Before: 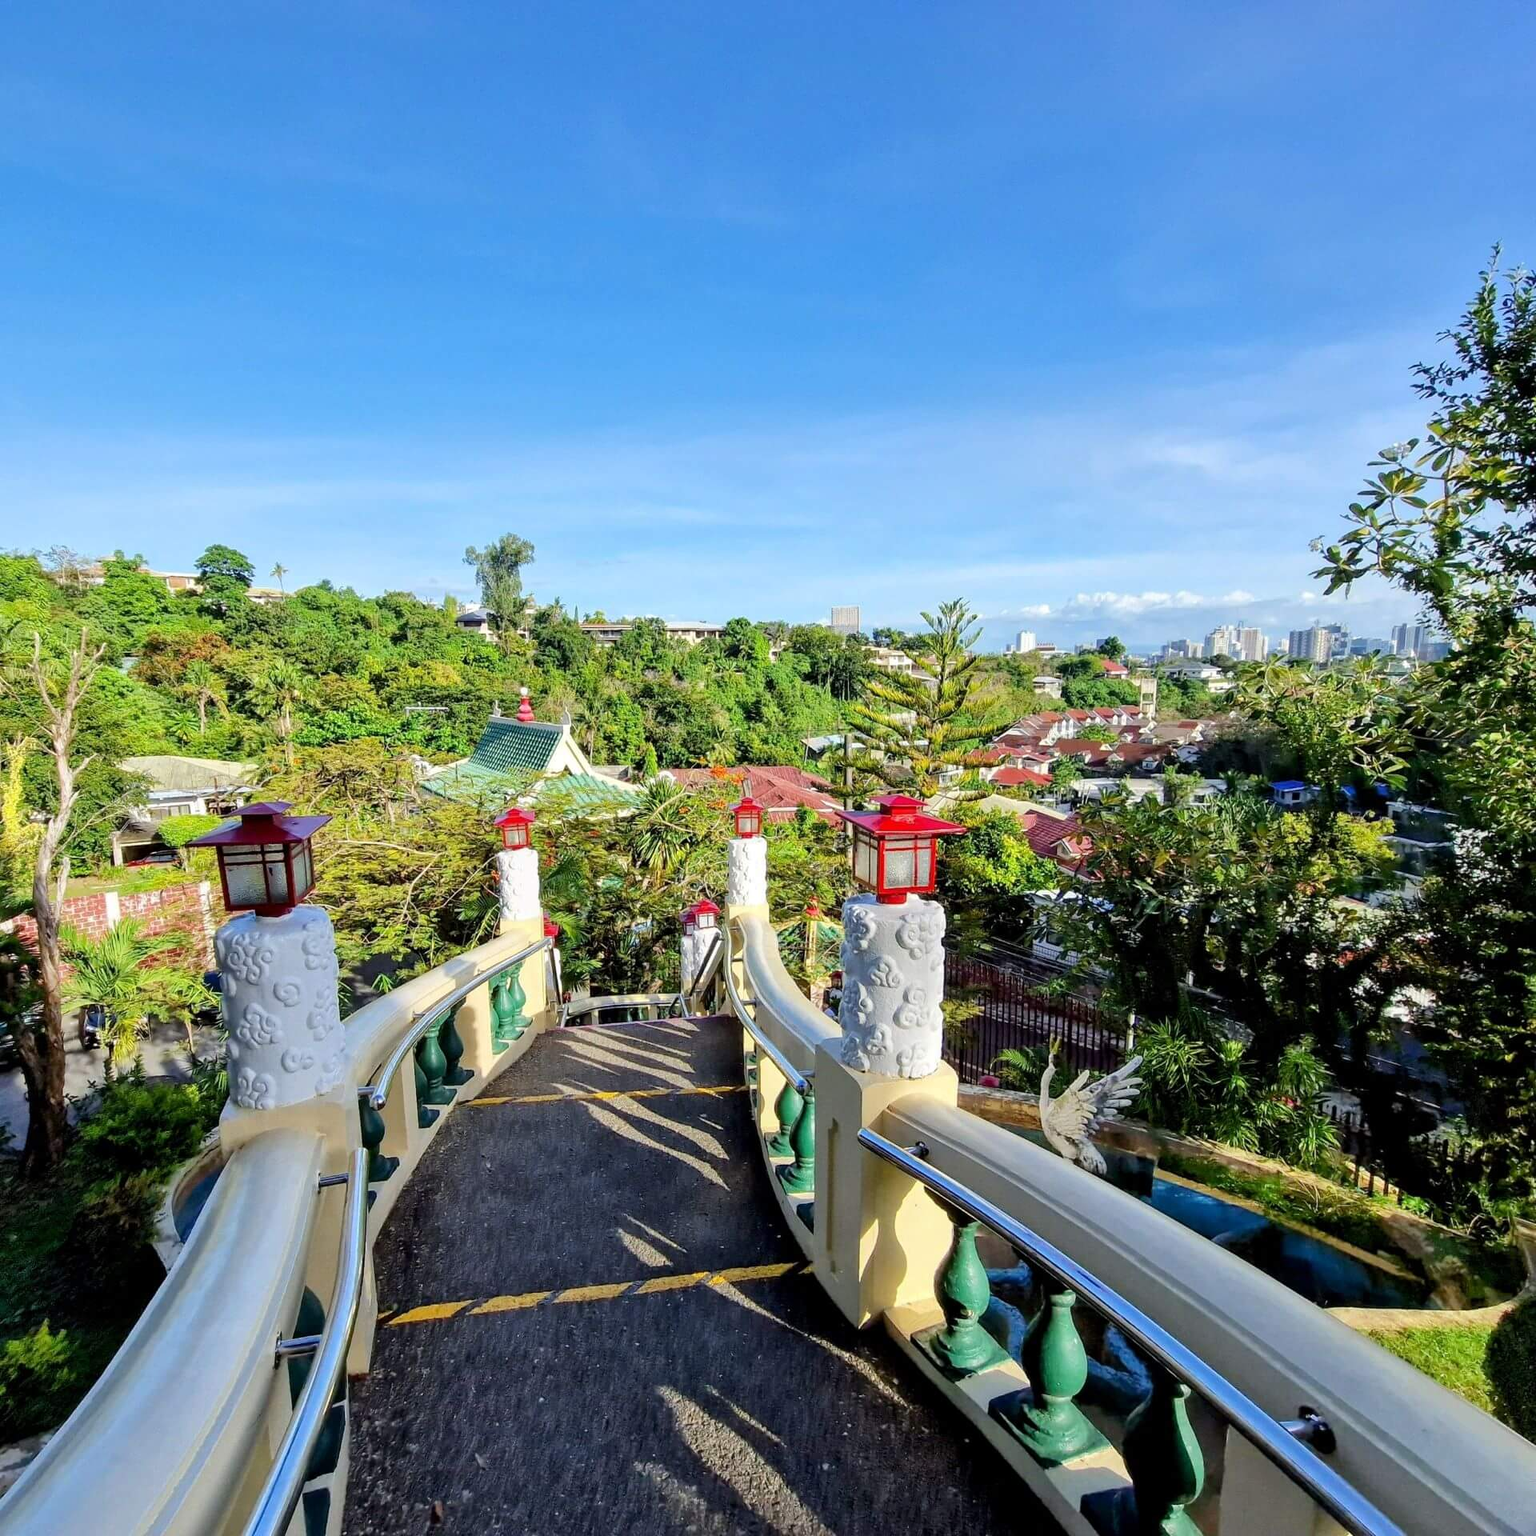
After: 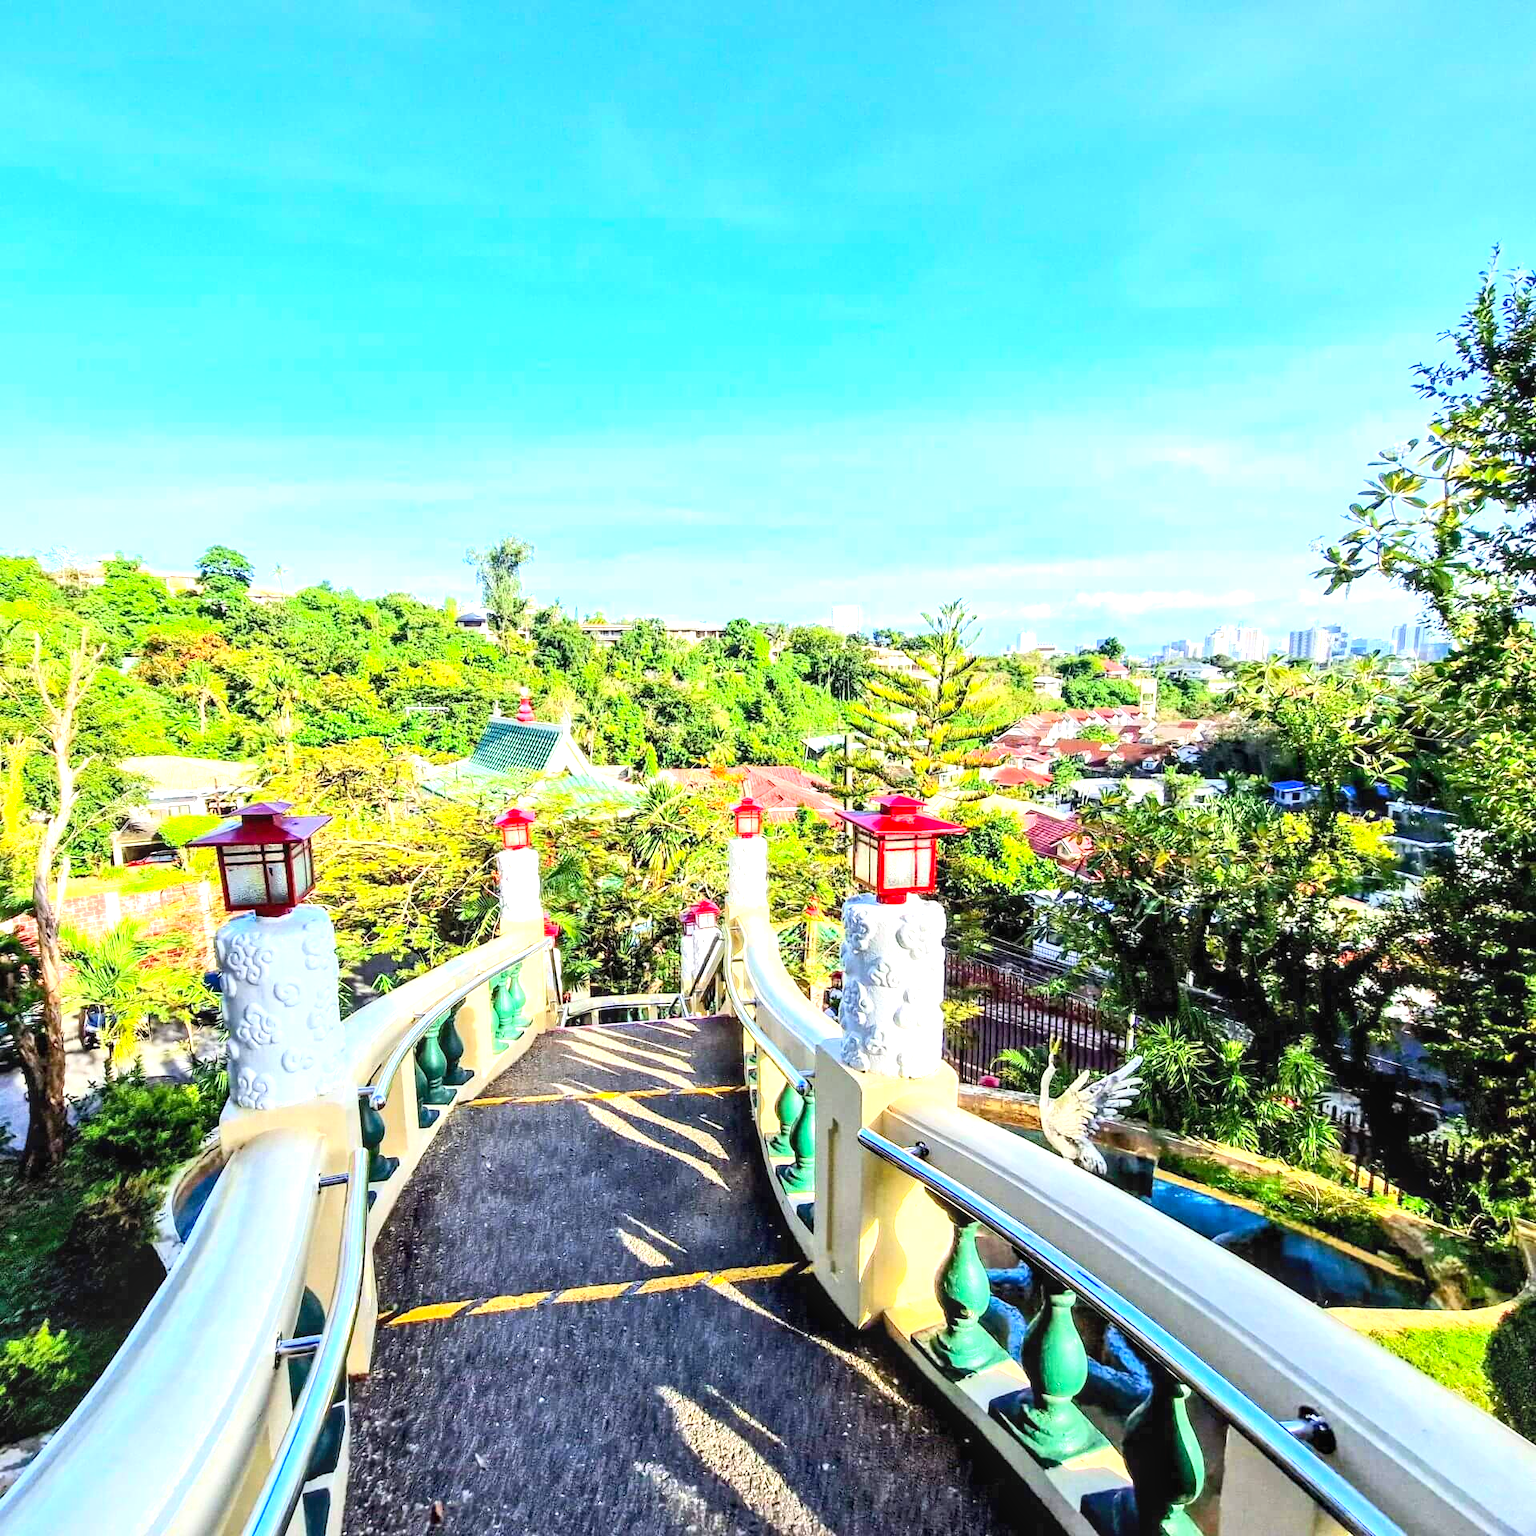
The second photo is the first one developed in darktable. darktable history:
exposure: black level correction 0, exposure 1.2 EV, compensate exposure bias true, compensate highlight preservation false
contrast brightness saturation: contrast 0.2, brightness 0.16, saturation 0.22
local contrast: detail 130%
